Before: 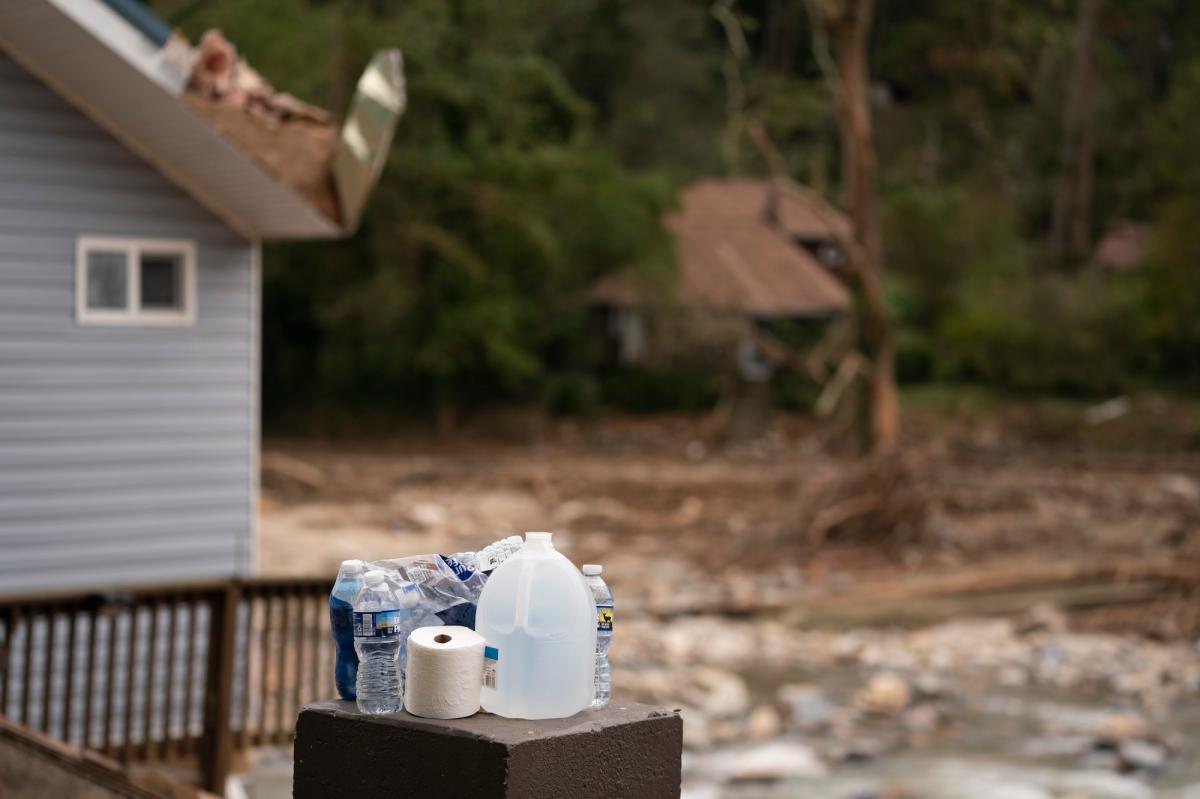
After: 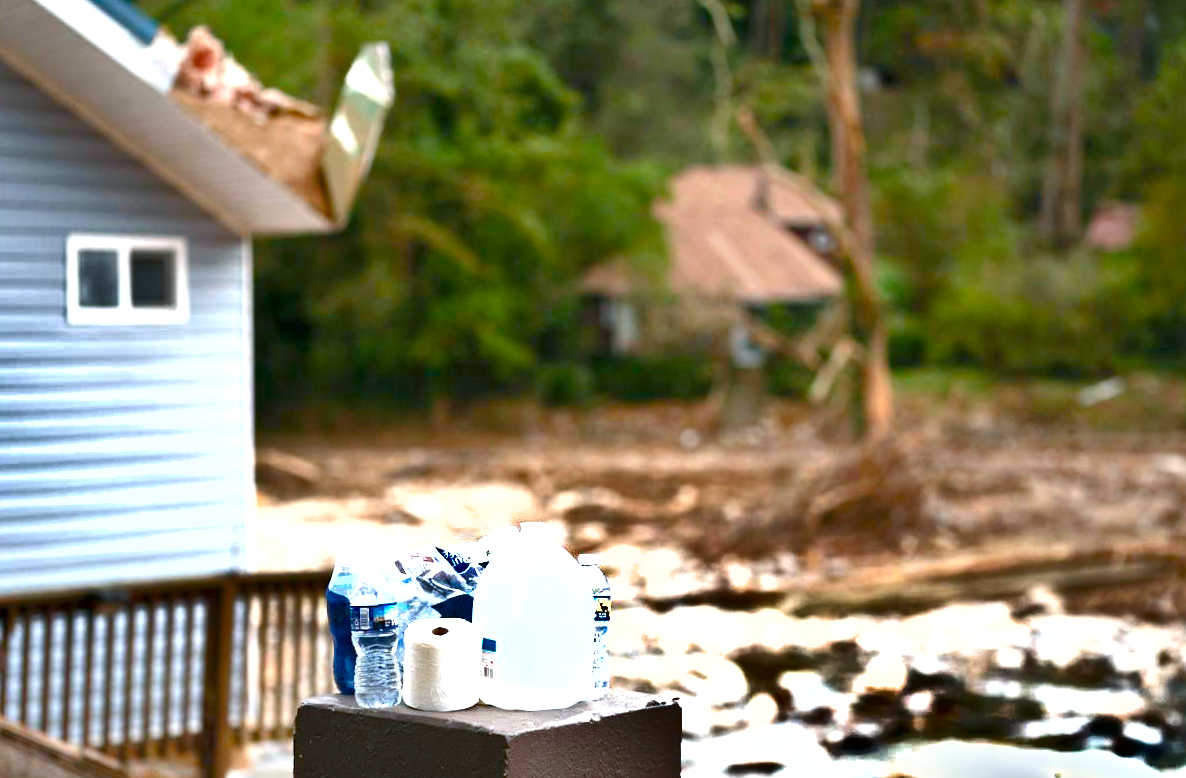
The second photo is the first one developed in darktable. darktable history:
shadows and highlights: shadows 20.91, highlights -82.73, soften with gaussian
color calibration: illuminant Planckian (black body), x 0.368, y 0.361, temperature 4275.92 K
color balance rgb: perceptual saturation grading › global saturation 35%, perceptual saturation grading › highlights -25%, perceptual saturation grading › shadows 50%
exposure: black level correction 0, exposure 1.7 EV, compensate exposure bias true, compensate highlight preservation false
rotate and perspective: rotation -1°, crop left 0.011, crop right 0.989, crop top 0.025, crop bottom 0.975
